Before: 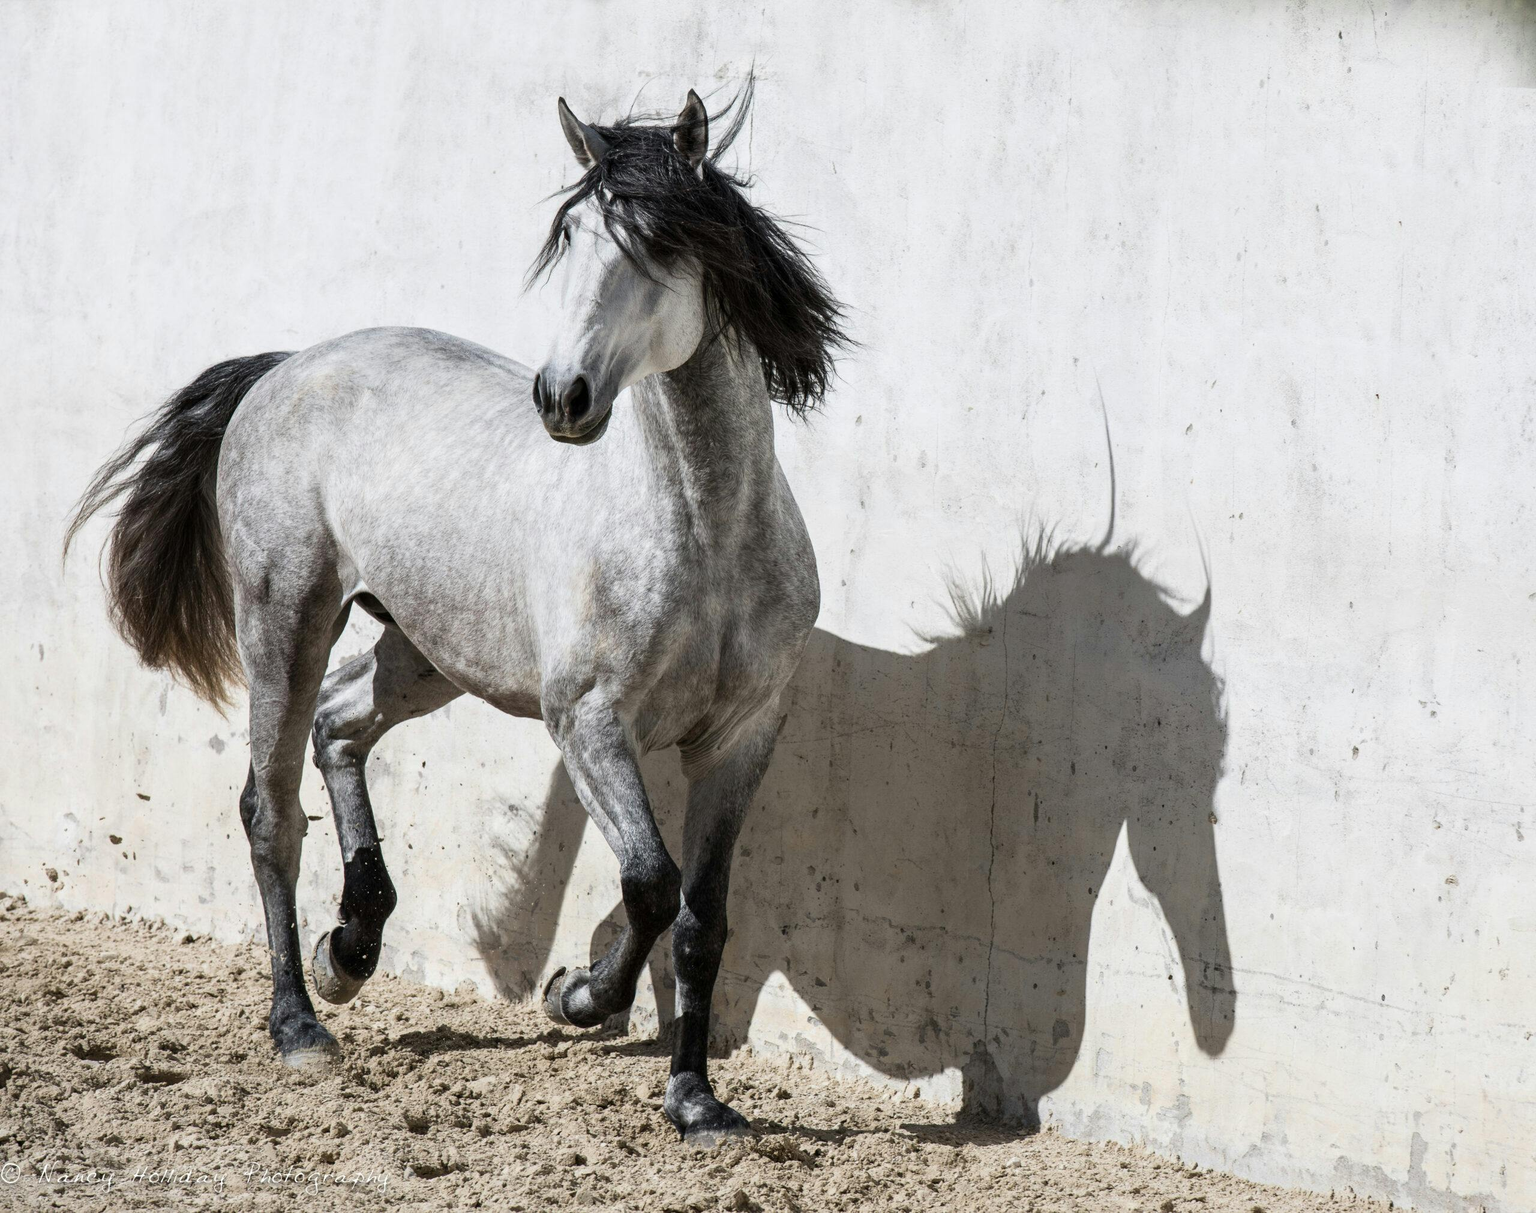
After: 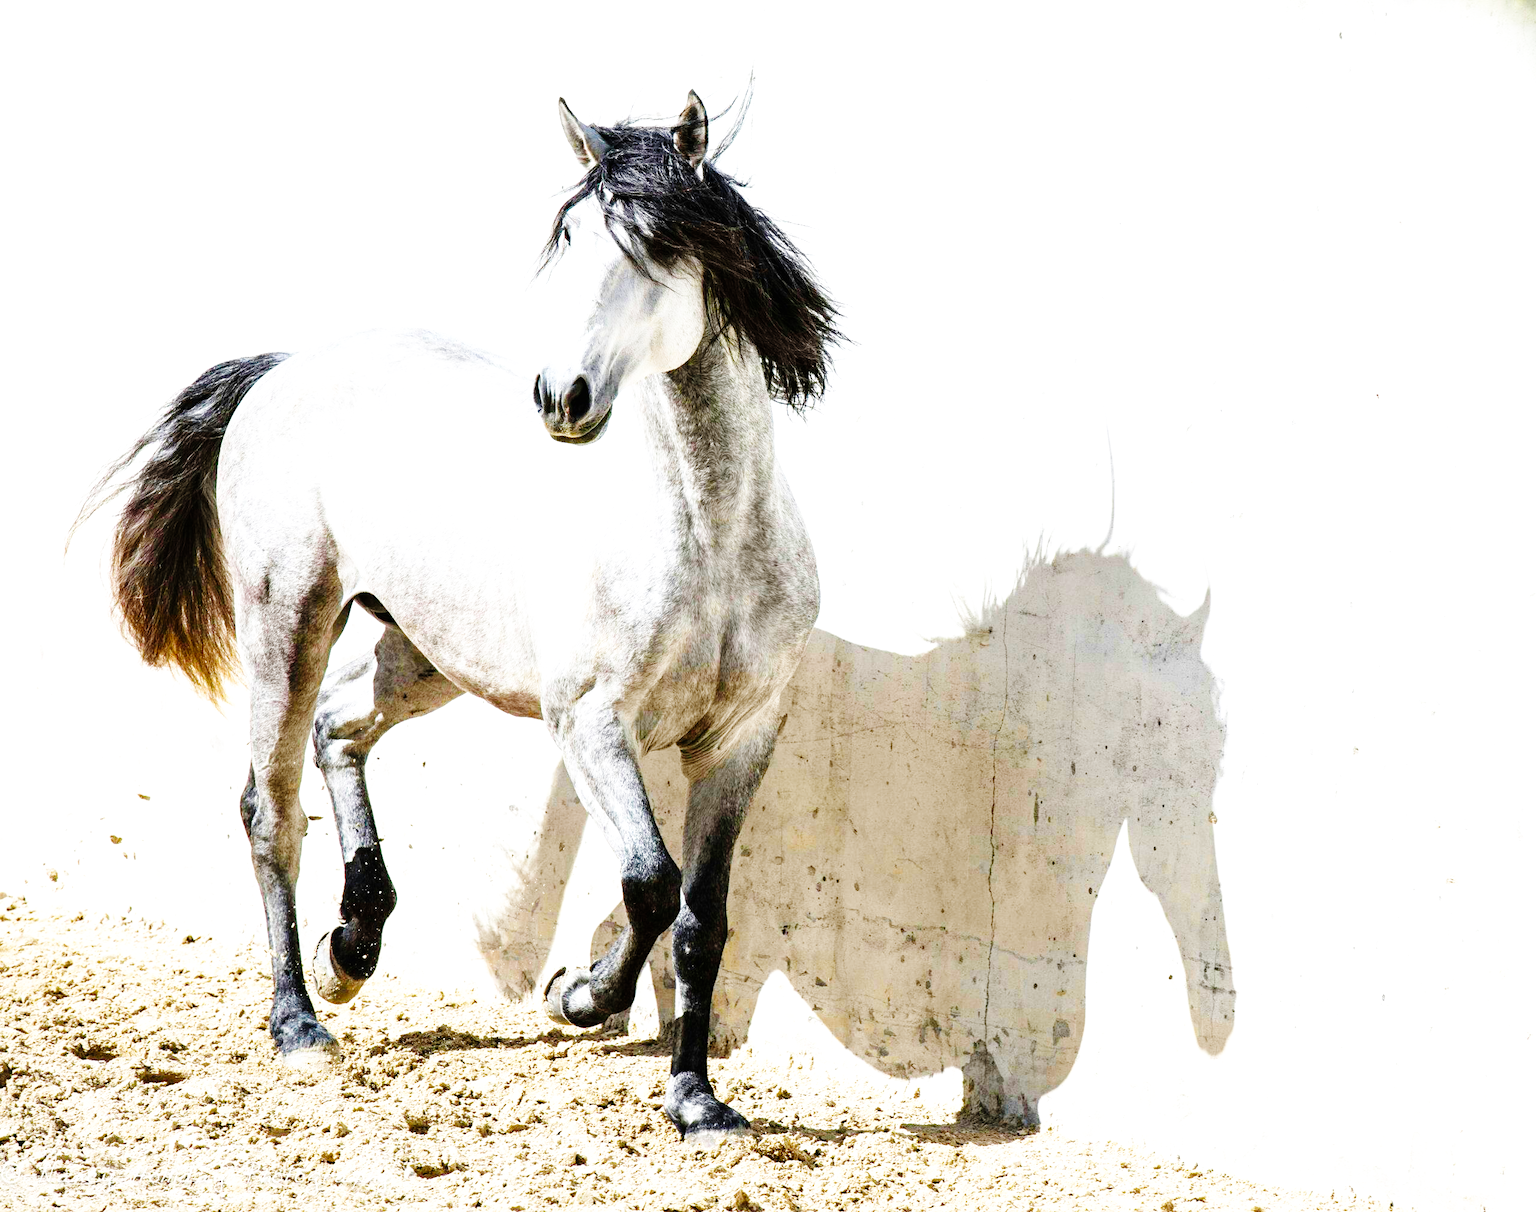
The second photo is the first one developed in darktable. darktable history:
color balance rgb: shadows lift › hue 85.05°, linear chroma grading › global chroma 9.041%, perceptual saturation grading › global saturation 30.543%, global vibrance 20%
base curve: curves: ch0 [(0, 0) (0, 0) (0.002, 0.001) (0.008, 0.003) (0.019, 0.011) (0.037, 0.037) (0.064, 0.11) (0.102, 0.232) (0.152, 0.379) (0.216, 0.524) (0.296, 0.665) (0.394, 0.789) (0.512, 0.881) (0.651, 0.945) (0.813, 0.986) (1, 1)], preserve colors none
exposure: black level correction 0, exposure 0.892 EV, compensate highlight preservation false
